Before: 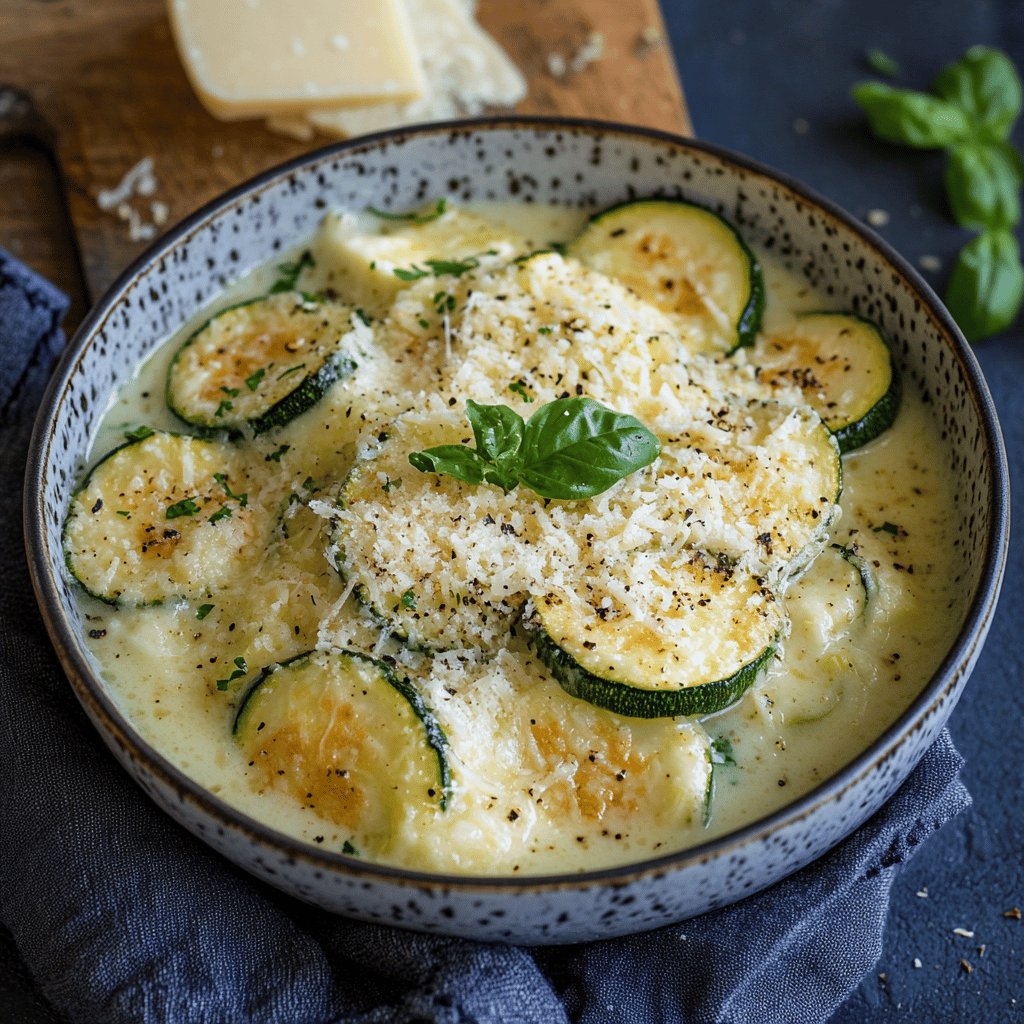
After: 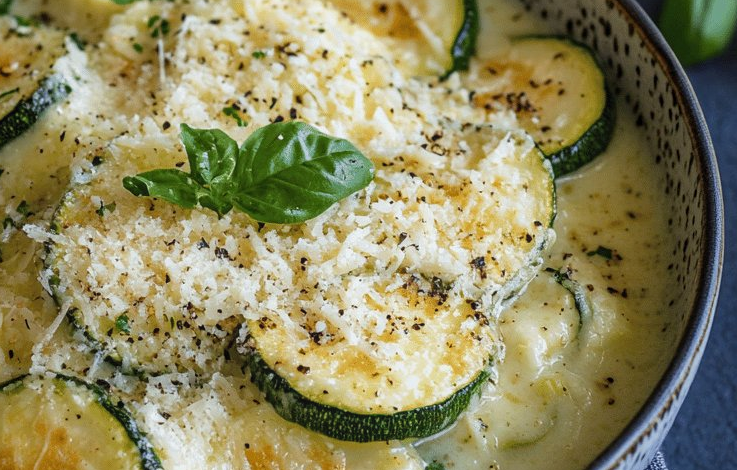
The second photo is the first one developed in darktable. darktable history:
local contrast: detail 110%
crop and rotate: left 27.938%, top 27.046%, bottom 27.046%
